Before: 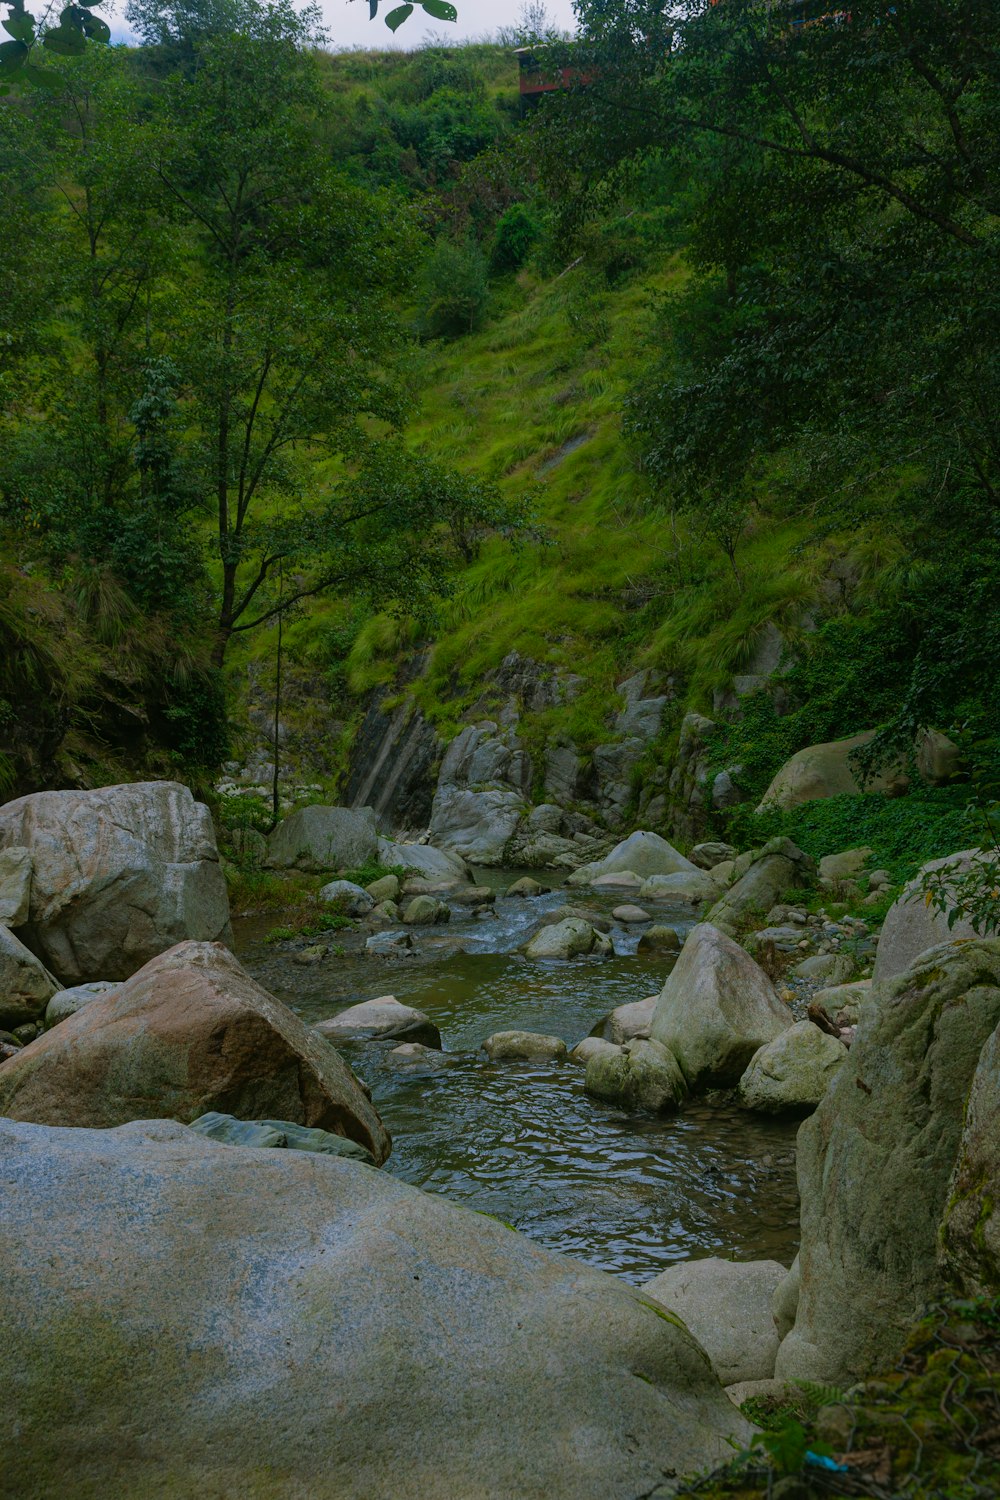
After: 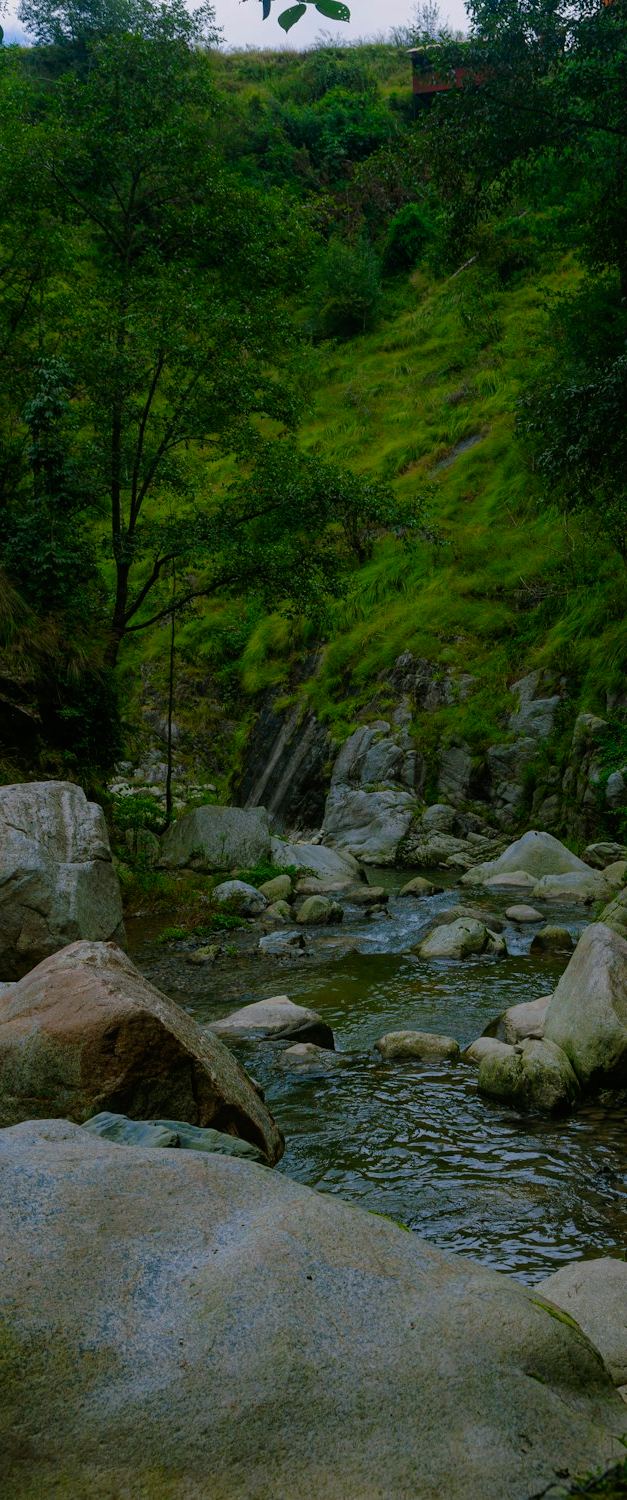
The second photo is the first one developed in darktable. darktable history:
tone equalizer: on, module defaults
tone curve: curves: ch0 [(0, 0) (0.106, 0.041) (0.256, 0.197) (0.37, 0.336) (0.513, 0.481) (0.667, 0.629) (1, 1)]; ch1 [(0, 0) (0.502, 0.505) (0.553, 0.577) (1, 1)]; ch2 [(0, 0) (0.5, 0.495) (0.56, 0.544) (1, 1)], preserve colors none
crop: left 10.704%, right 26.536%
